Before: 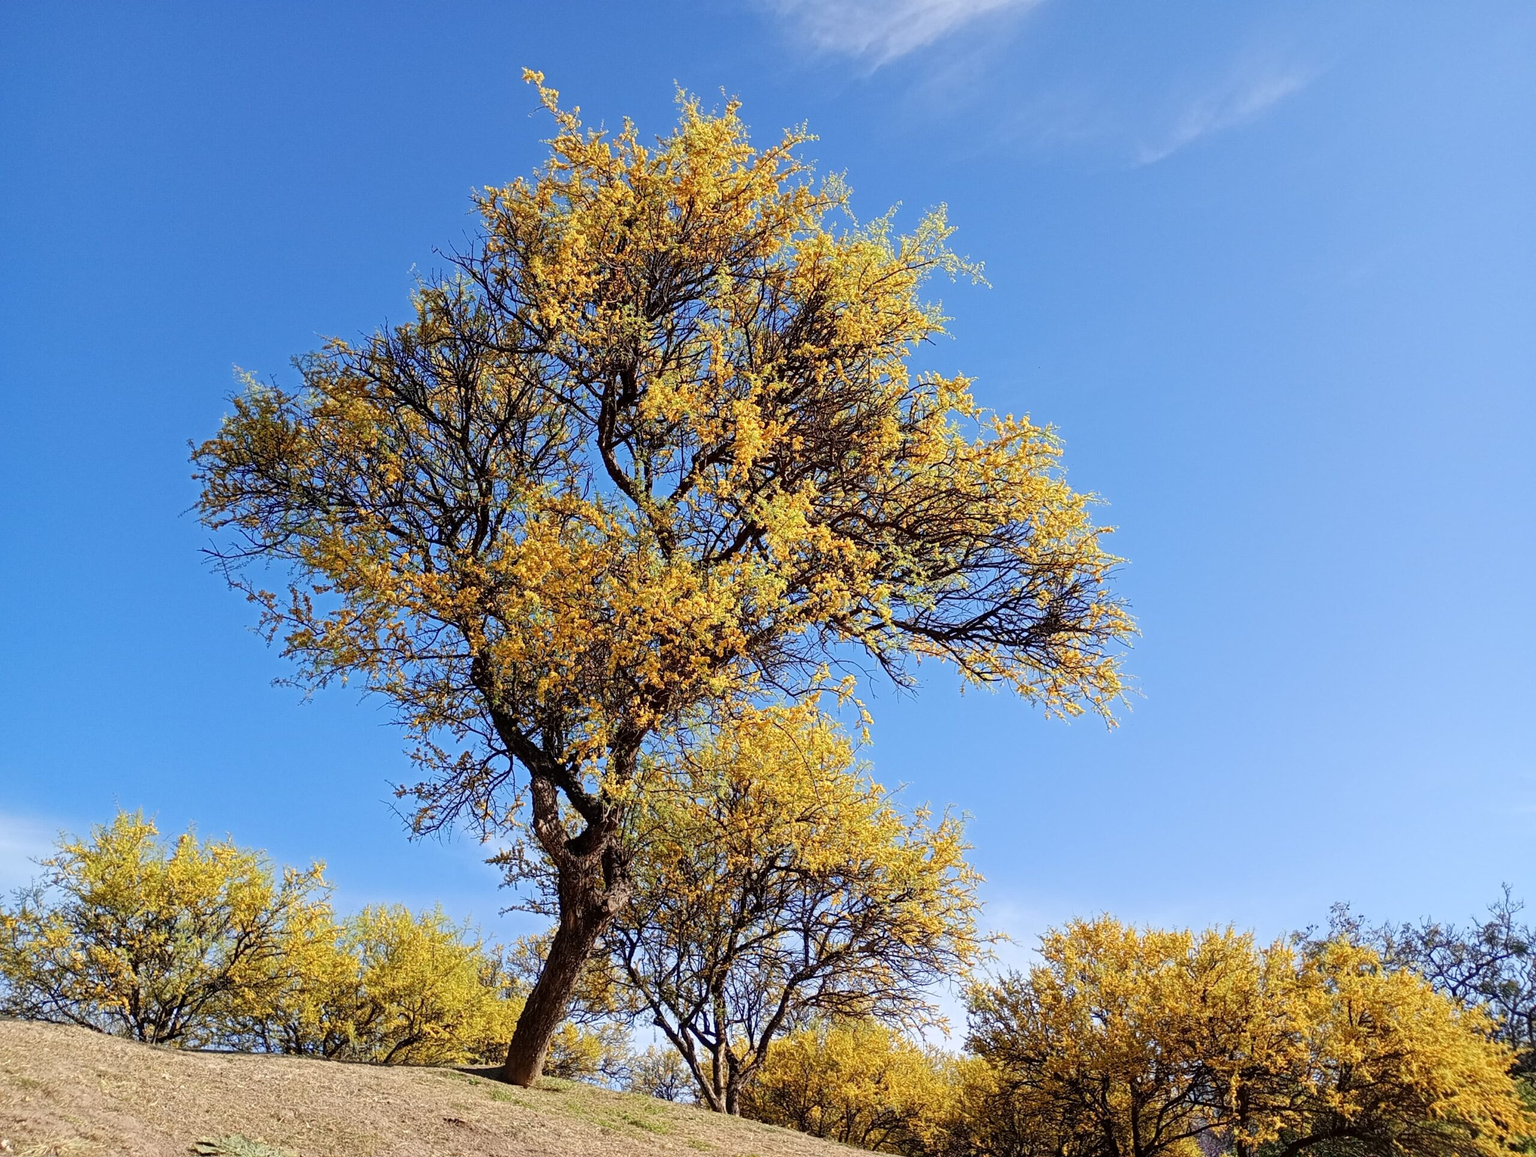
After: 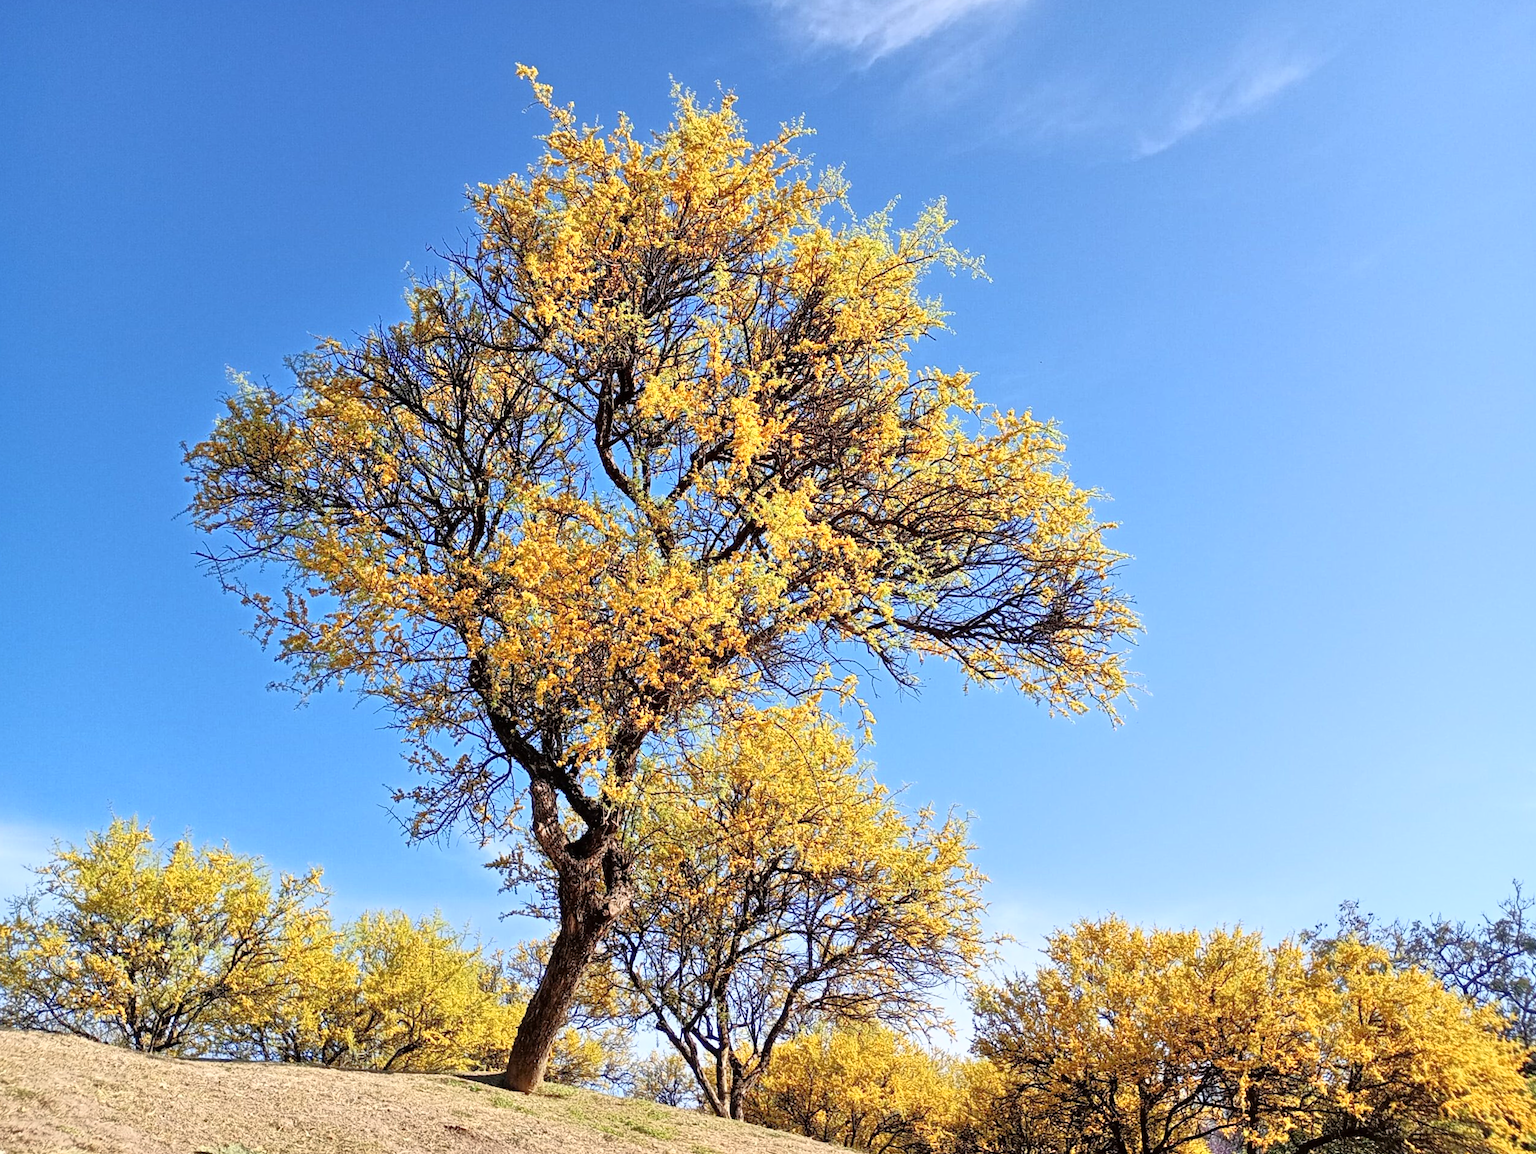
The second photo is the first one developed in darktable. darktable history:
base curve: curves: ch0 [(0, 0) (0.257, 0.25) (0.482, 0.586) (0.757, 0.871) (1, 1)]
rotate and perspective: rotation -0.45°, automatic cropping original format, crop left 0.008, crop right 0.992, crop top 0.012, crop bottom 0.988
tone equalizer: -7 EV 0.15 EV, -6 EV 0.6 EV, -5 EV 1.15 EV, -4 EV 1.33 EV, -3 EV 1.15 EV, -2 EV 0.6 EV, -1 EV 0.15 EV, mask exposure compensation -0.5 EV
